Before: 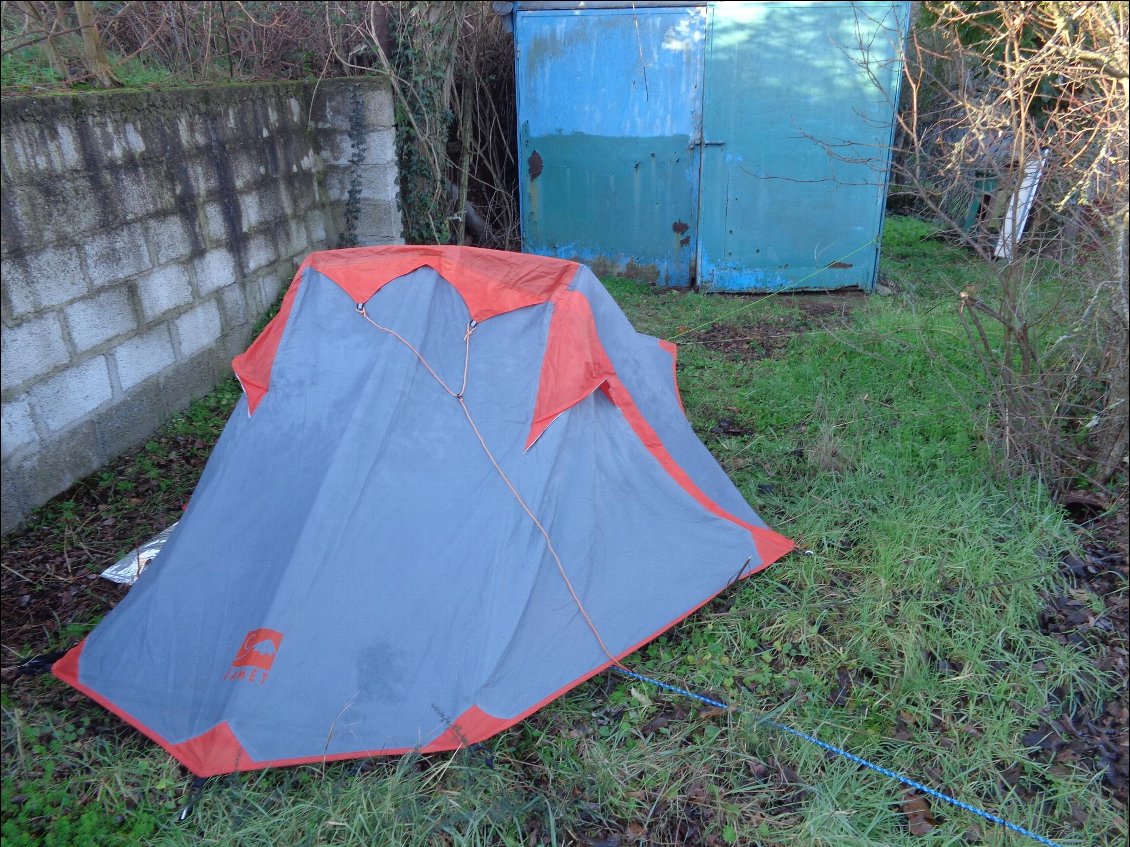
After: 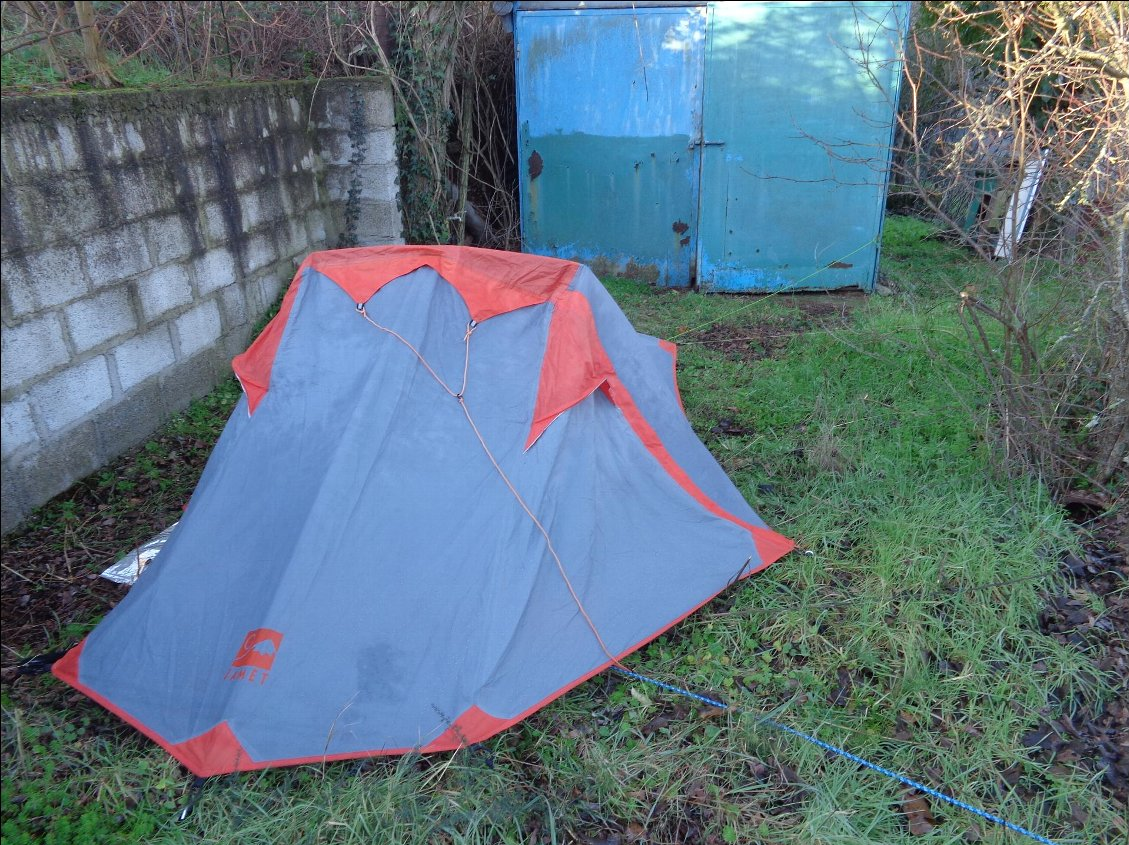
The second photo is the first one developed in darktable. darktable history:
crop: top 0.07%, bottom 0.13%
sharpen: radius 5.358, amount 0.309, threshold 26.011
